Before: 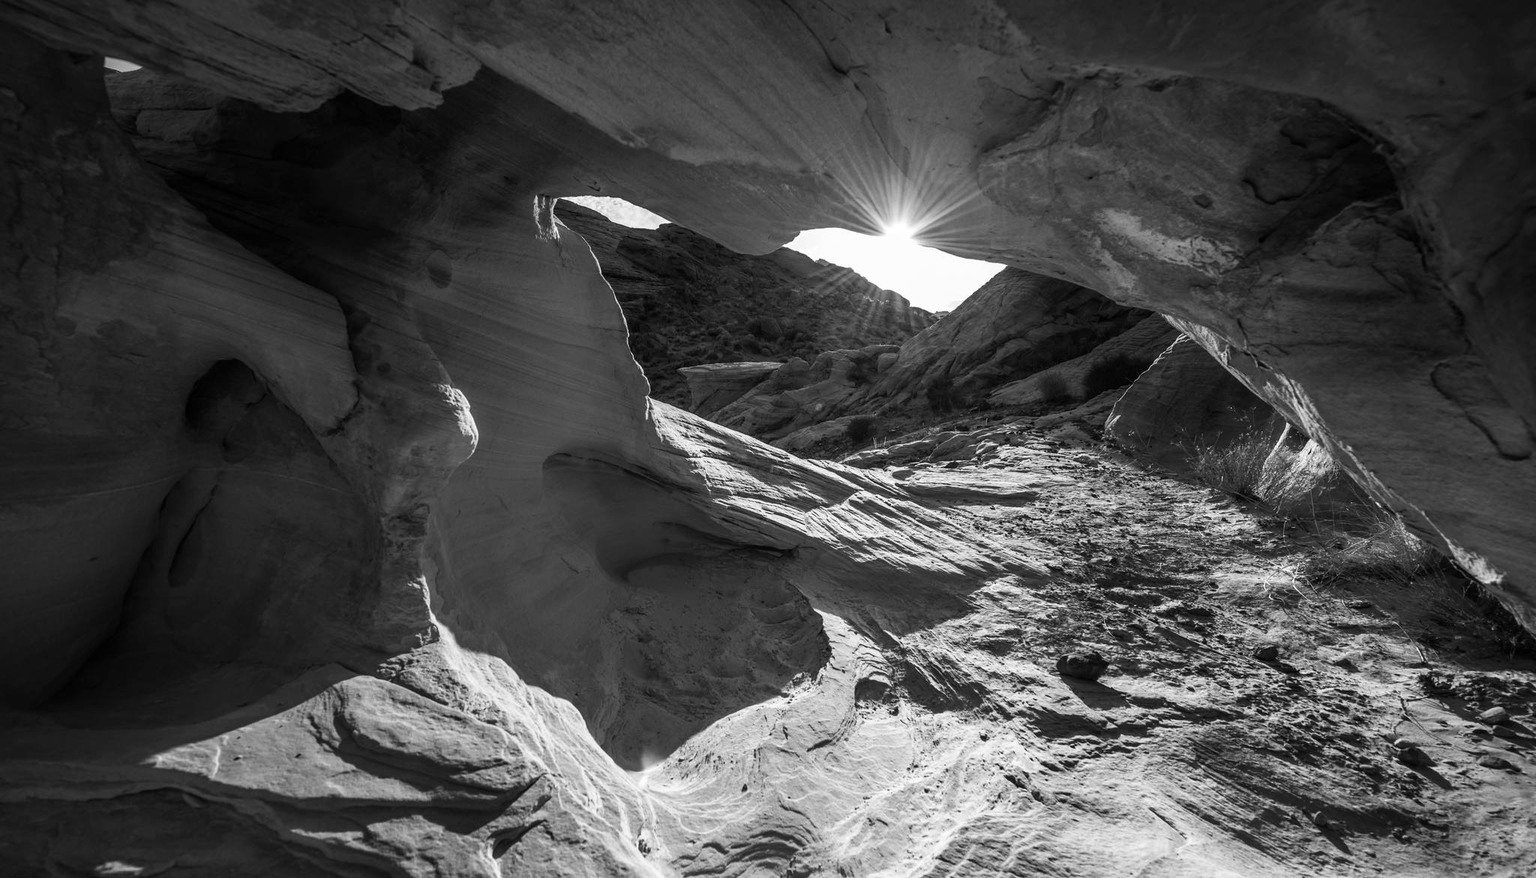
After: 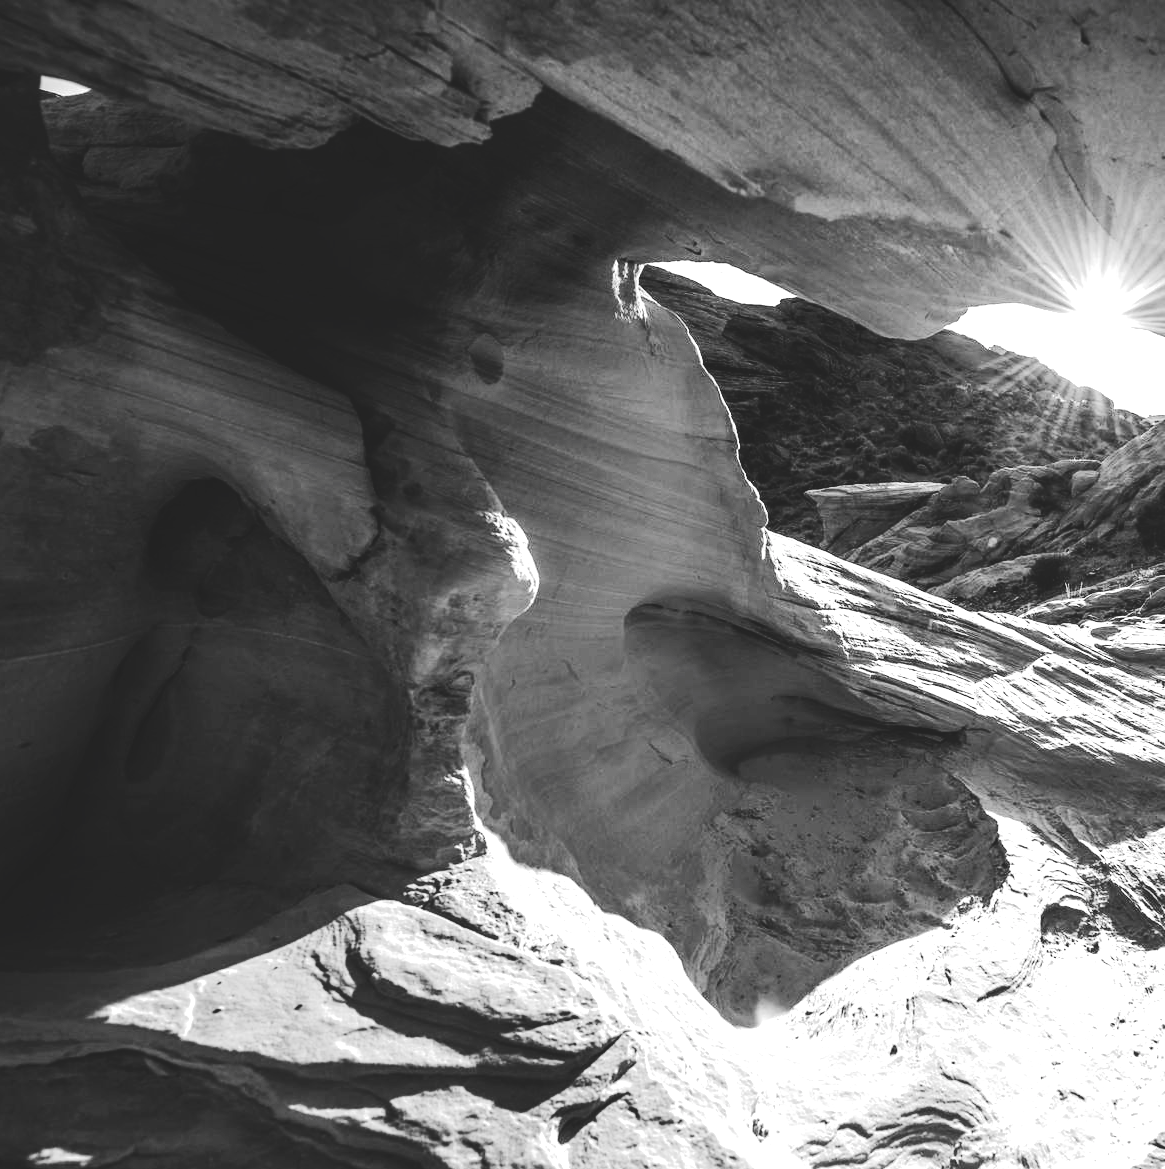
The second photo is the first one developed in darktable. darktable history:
crop: left 4.865%, right 38.237%
exposure: black level correction 0, exposure 1.098 EV, compensate highlight preservation false
tone curve: curves: ch0 [(0, 0) (0.003, 0.13) (0.011, 0.13) (0.025, 0.134) (0.044, 0.136) (0.069, 0.139) (0.1, 0.144) (0.136, 0.151) (0.177, 0.171) (0.224, 0.2) (0.277, 0.247) (0.335, 0.318) (0.399, 0.412) (0.468, 0.536) (0.543, 0.659) (0.623, 0.746) (0.709, 0.812) (0.801, 0.871) (0.898, 0.915) (1, 1)], color space Lab, independent channels, preserve colors none
